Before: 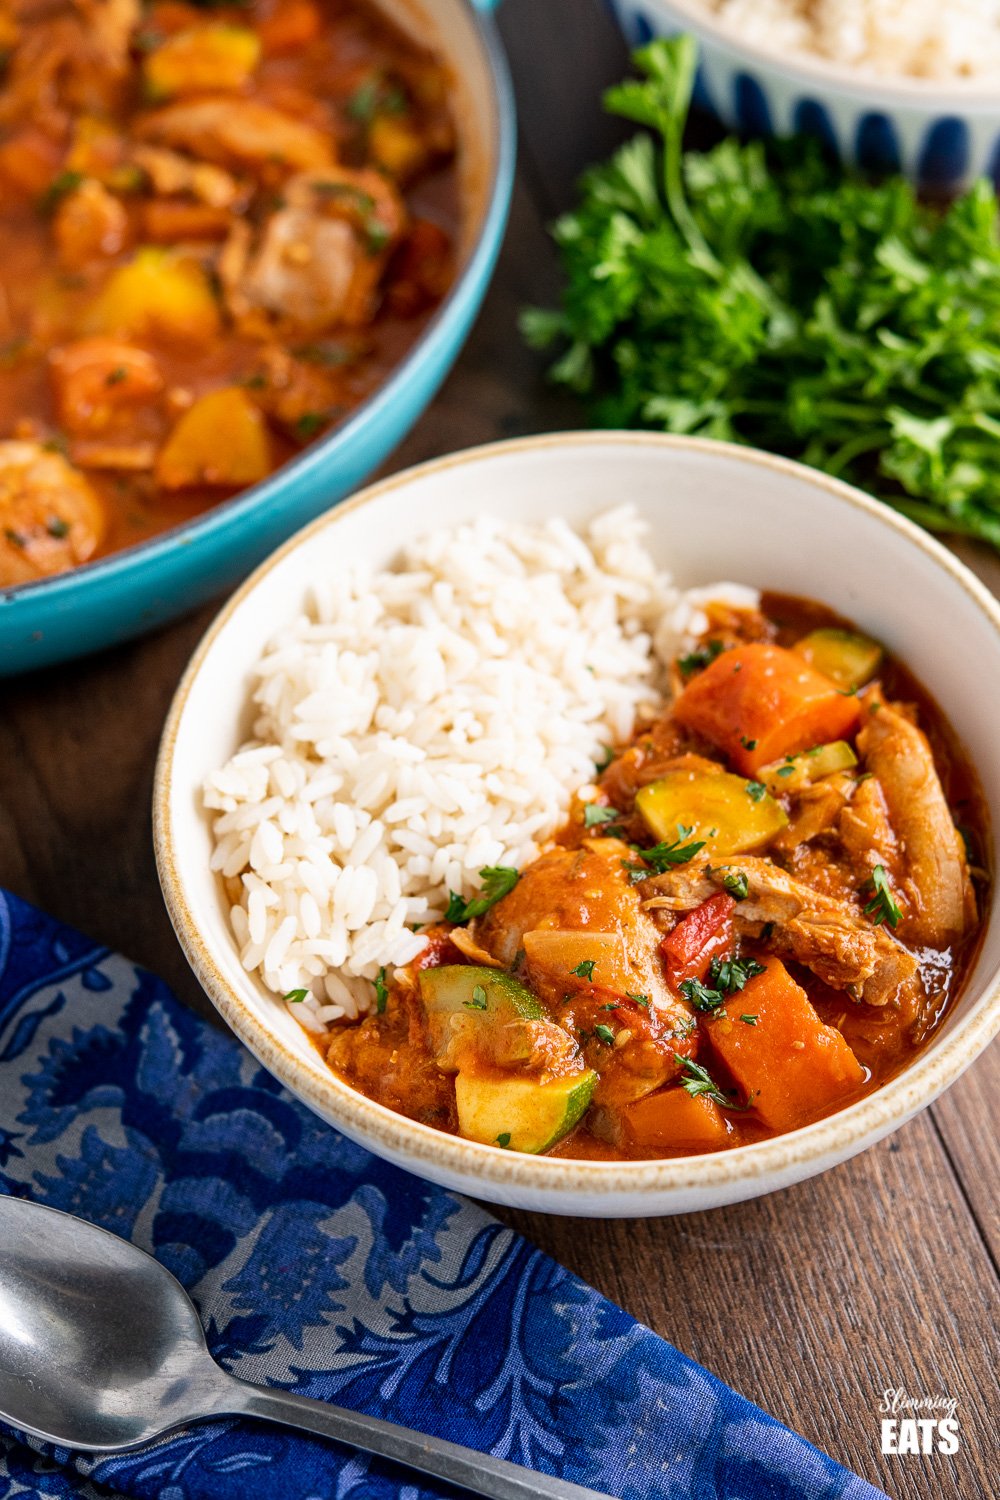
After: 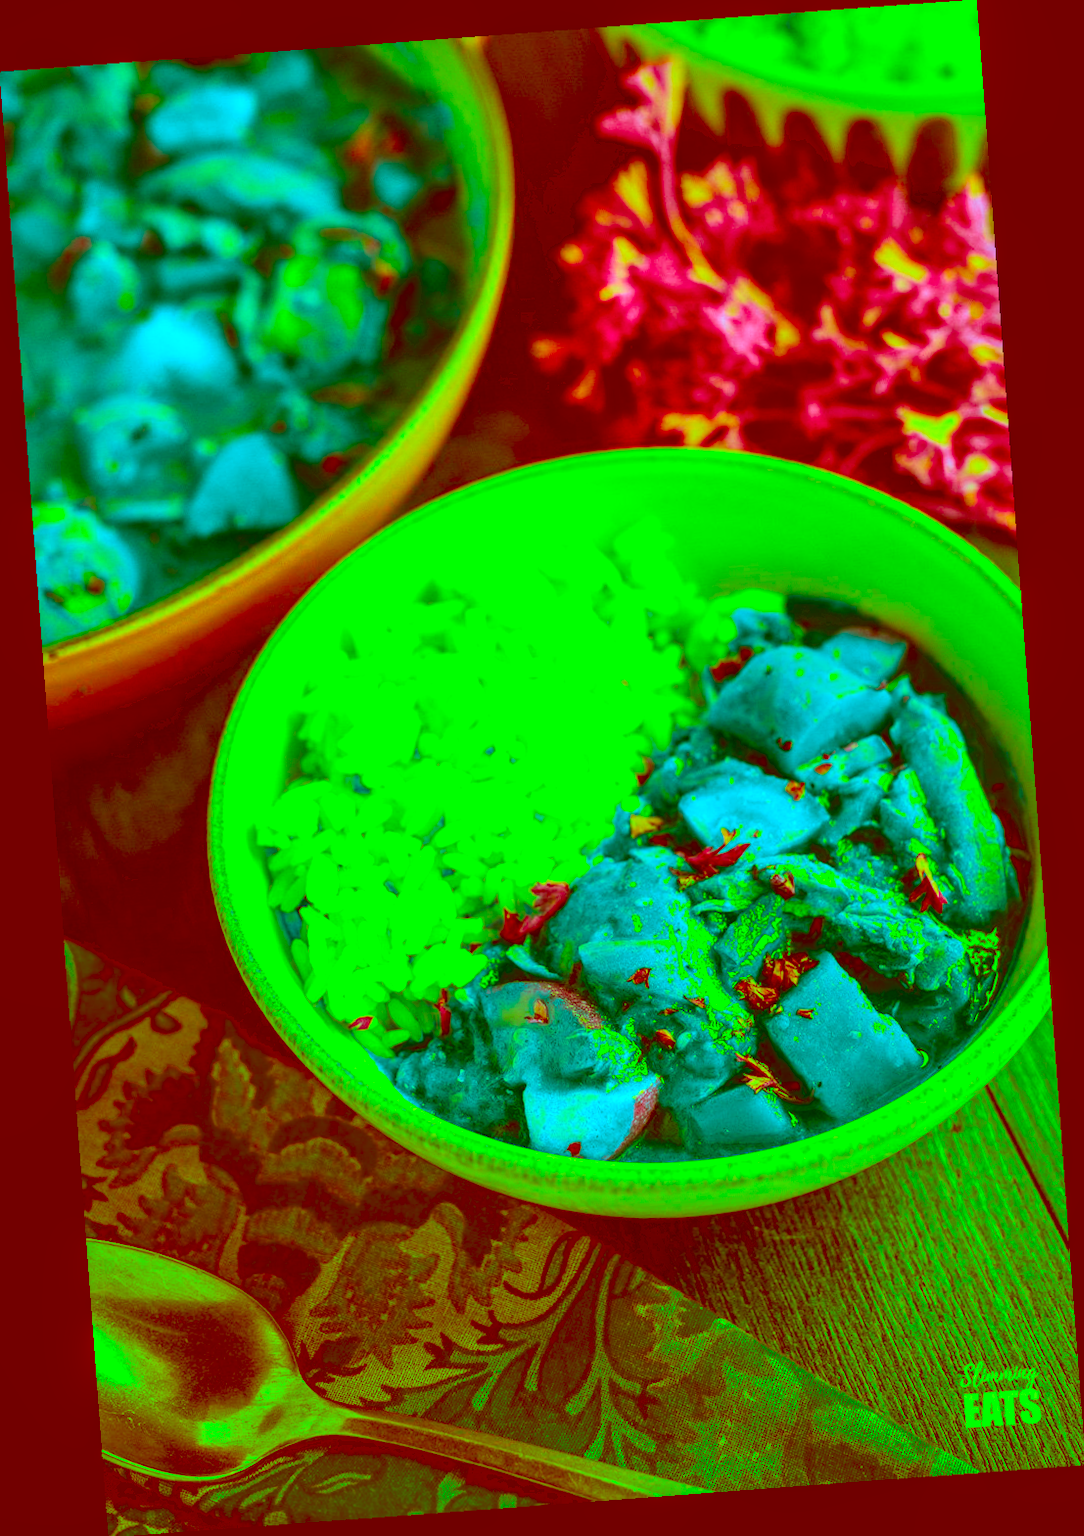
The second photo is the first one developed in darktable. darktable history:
color calibration: illuminant custom, x 0.261, y 0.521, temperature 7054.11 K
local contrast: on, module defaults
rotate and perspective: rotation -4.25°, automatic cropping off
velvia: on, module defaults
color correction: highlights a* -39.68, highlights b* -40, shadows a* -40, shadows b* -40, saturation -3
